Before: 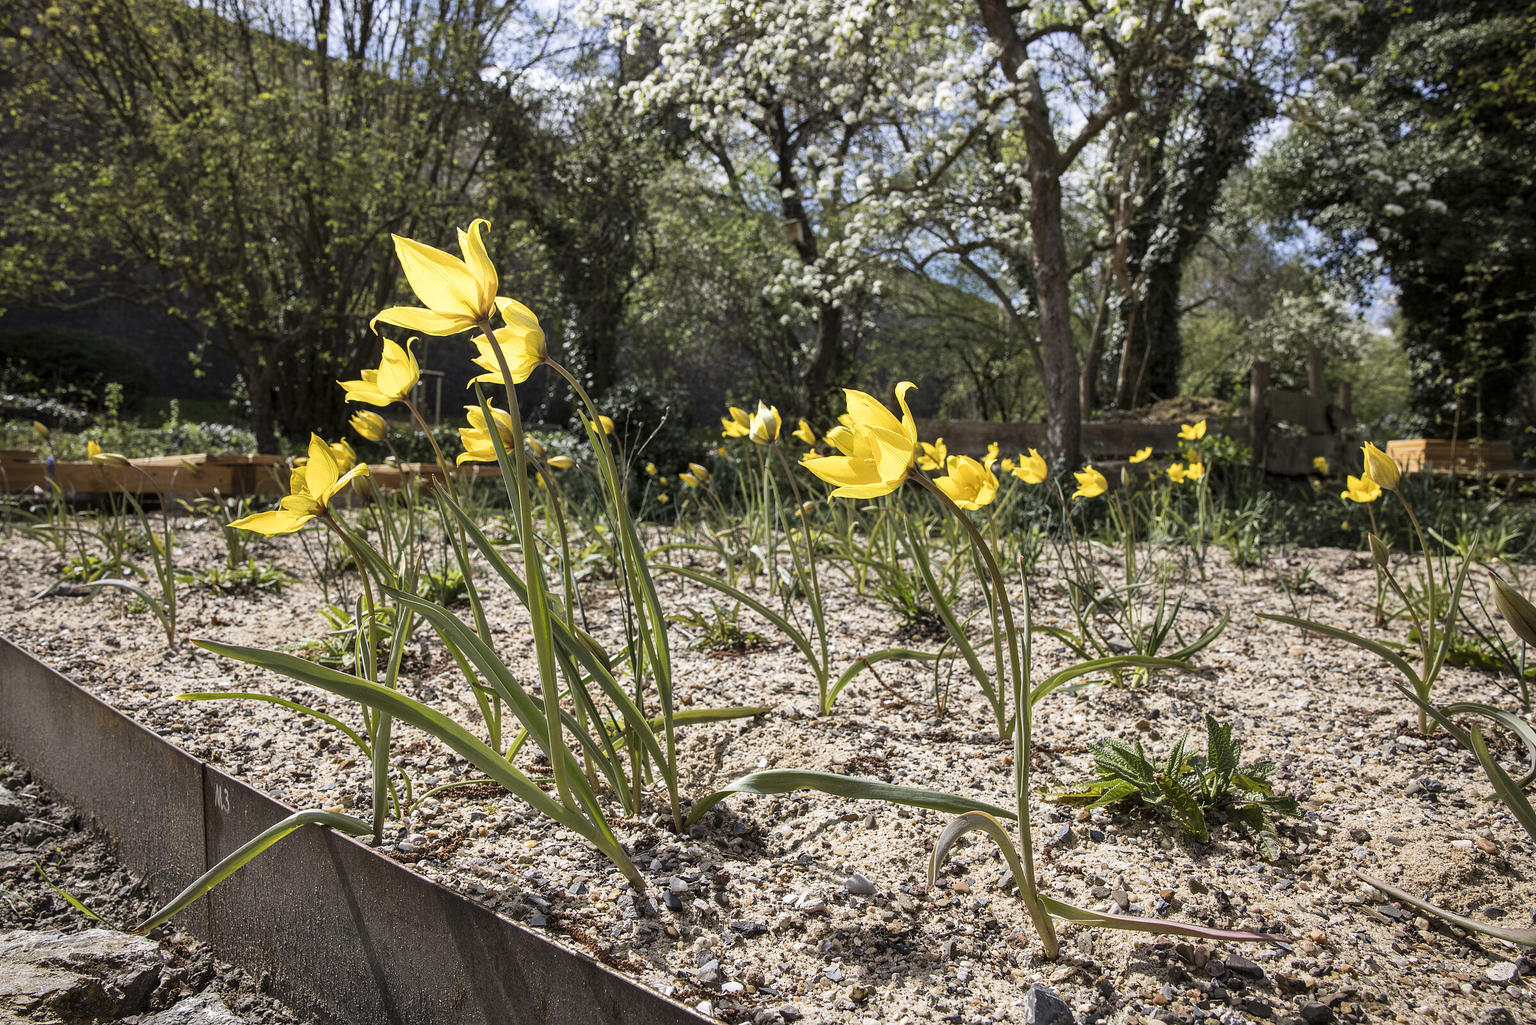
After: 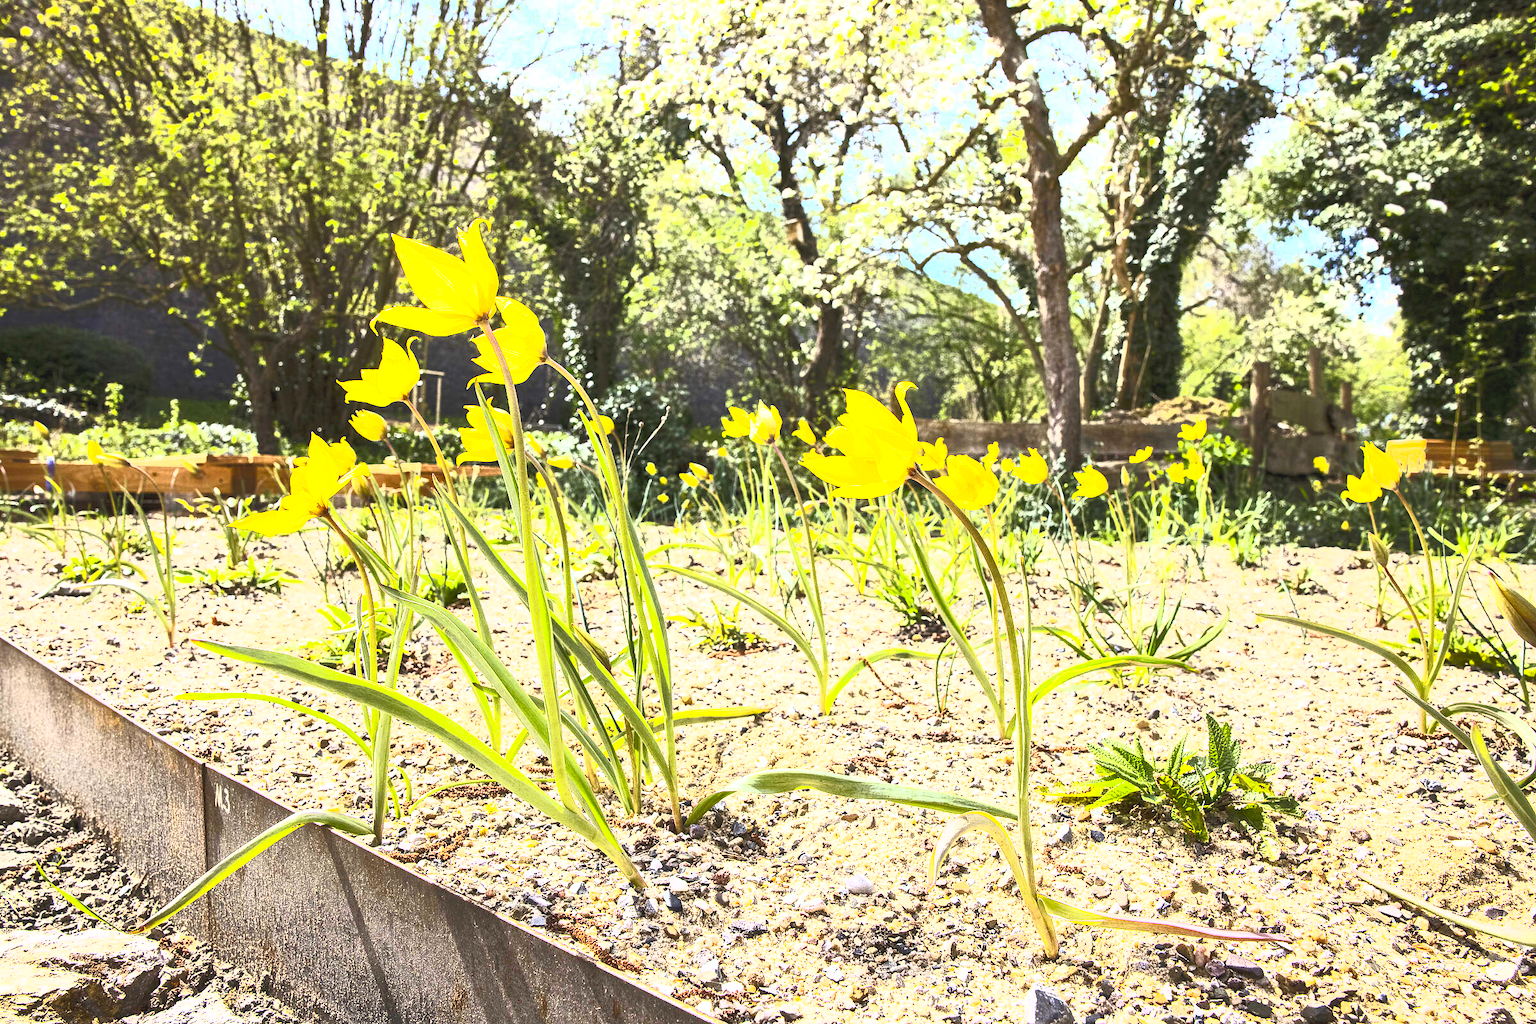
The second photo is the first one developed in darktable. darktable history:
contrast brightness saturation: contrast 0.997, brightness 0.999, saturation 0.995
exposure: black level correction 0, exposure 1.001 EV, compensate highlight preservation false
